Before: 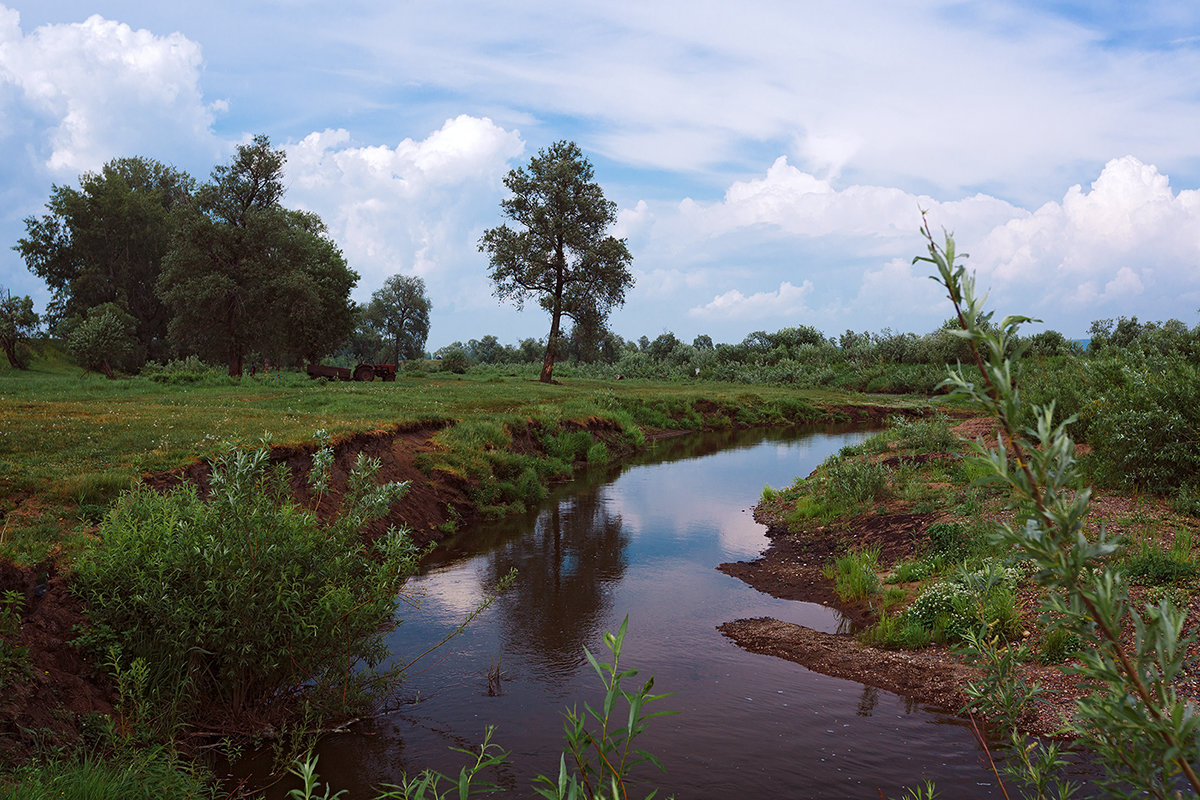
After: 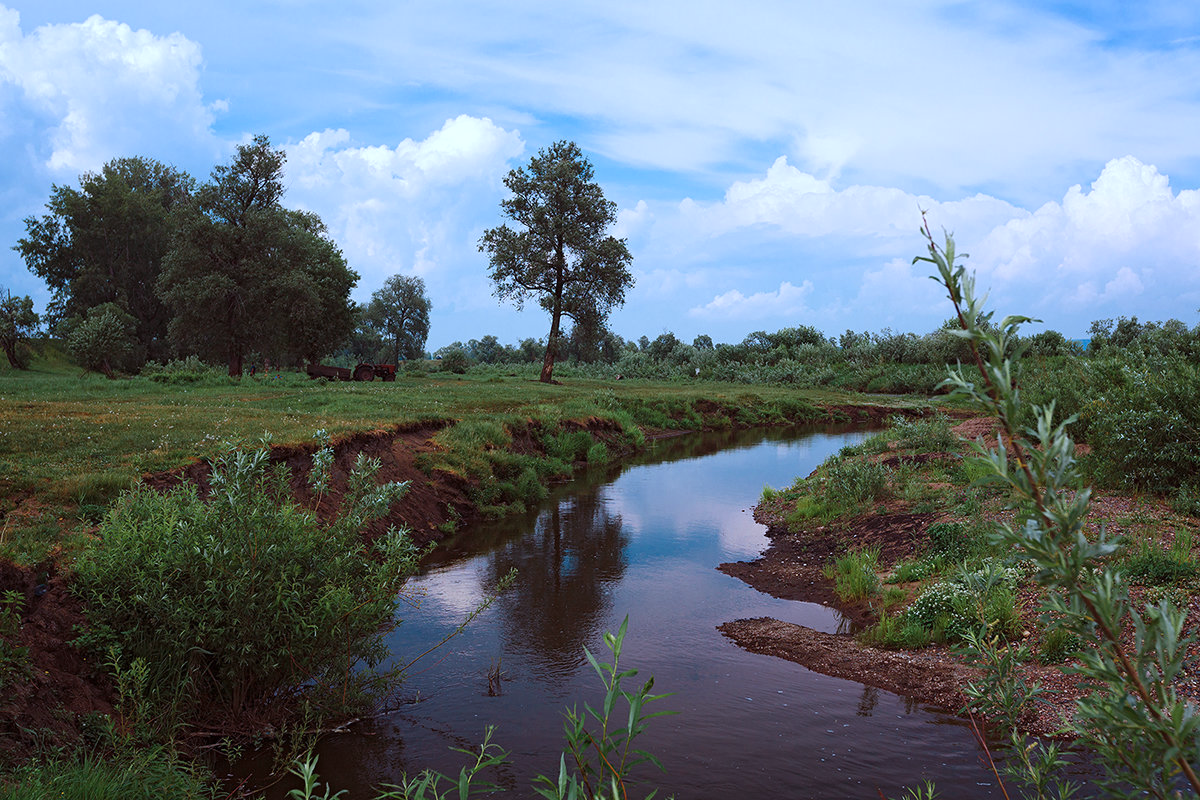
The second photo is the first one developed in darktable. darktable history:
color correction: highlights a* -2.28, highlights b* -18.34
exposure: compensate highlight preservation false
